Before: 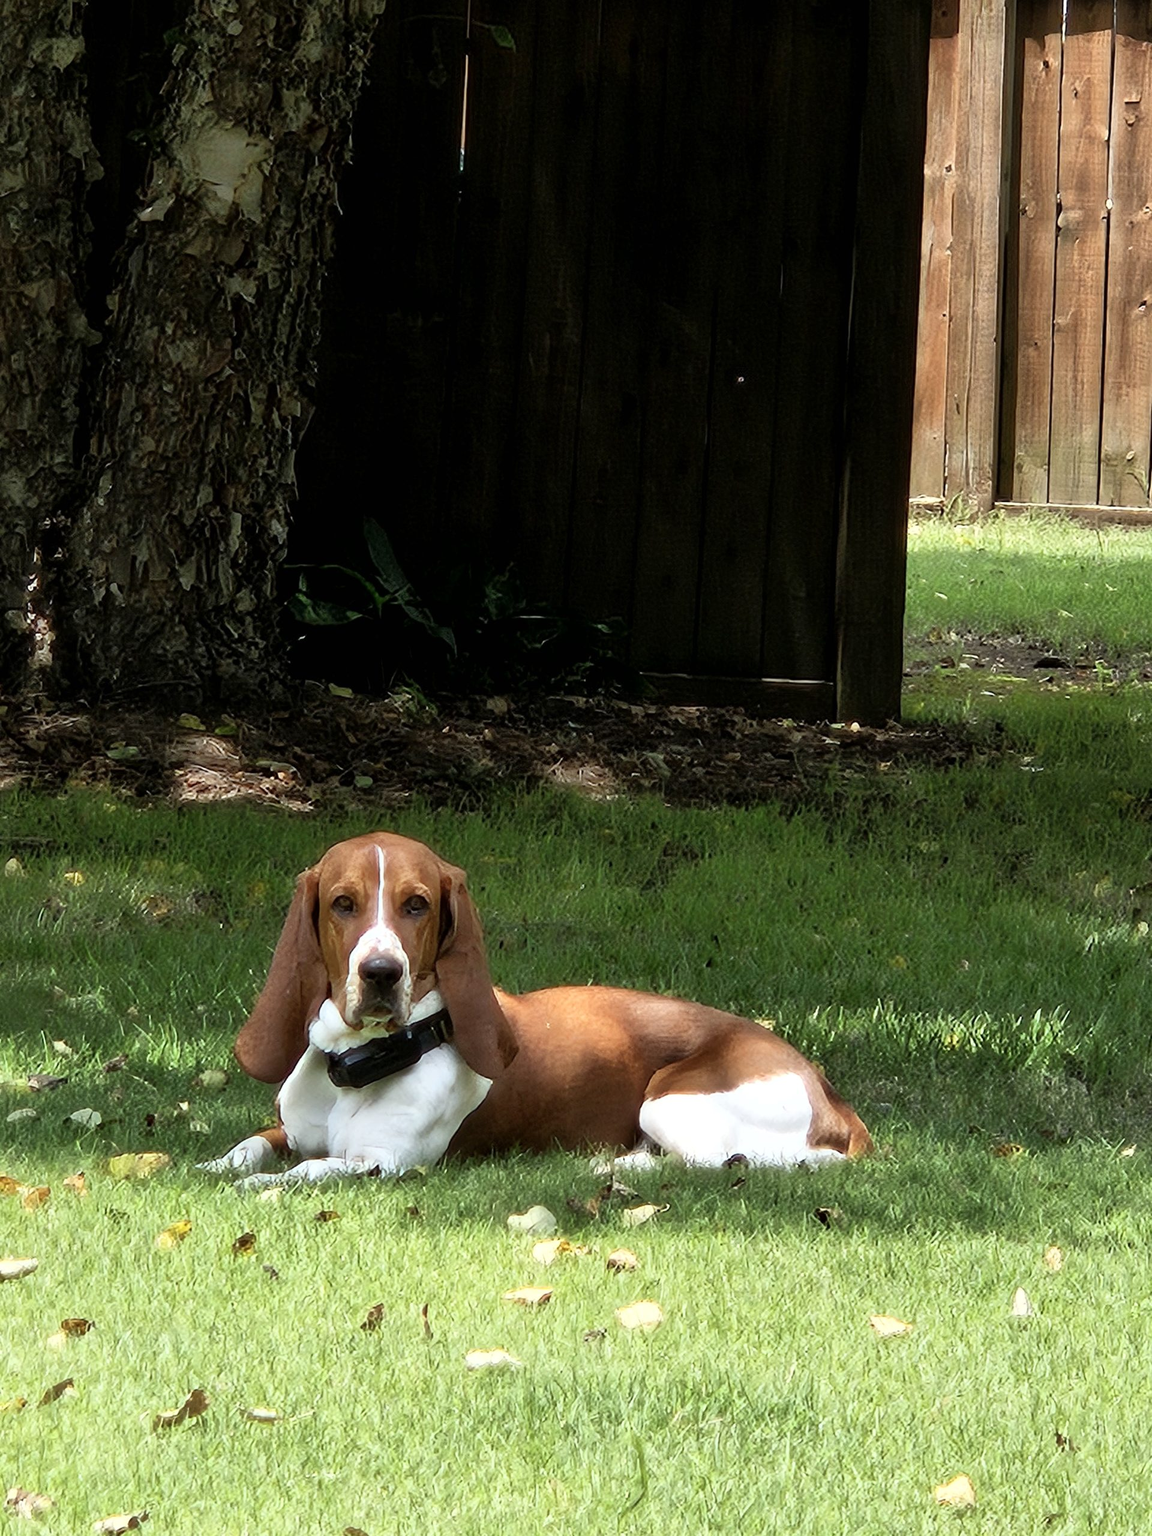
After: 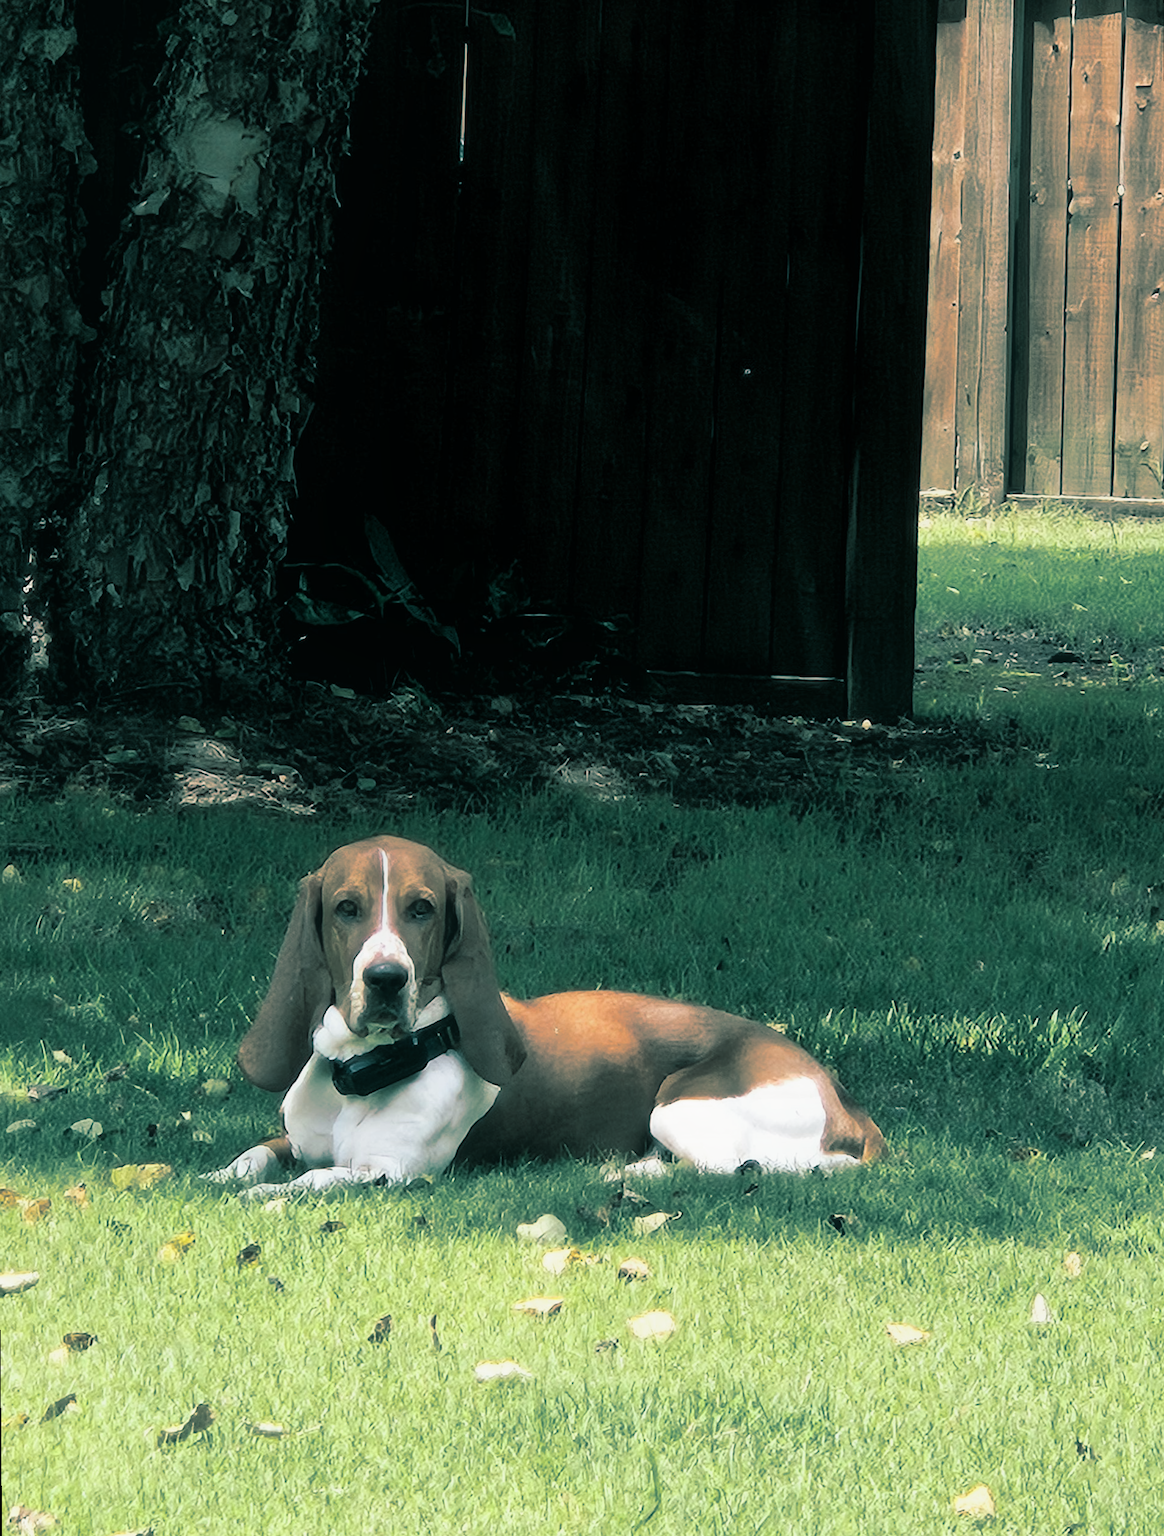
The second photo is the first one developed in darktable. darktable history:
rotate and perspective: rotation -0.45°, automatic cropping original format, crop left 0.008, crop right 0.992, crop top 0.012, crop bottom 0.988
contrast equalizer: octaves 7, y [[0.6 ×6], [0.55 ×6], [0 ×6], [0 ×6], [0 ×6]], mix -0.3
split-toning: shadows › hue 183.6°, shadows › saturation 0.52, highlights › hue 0°, highlights › saturation 0
